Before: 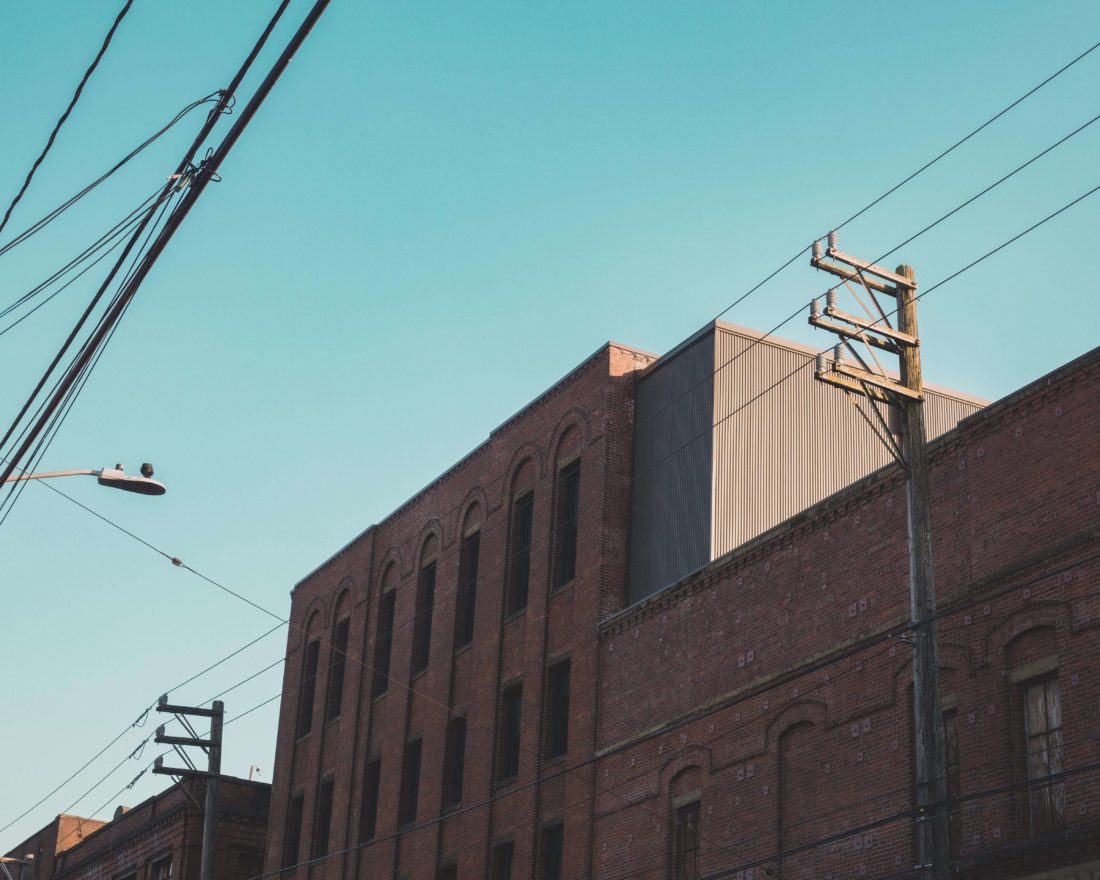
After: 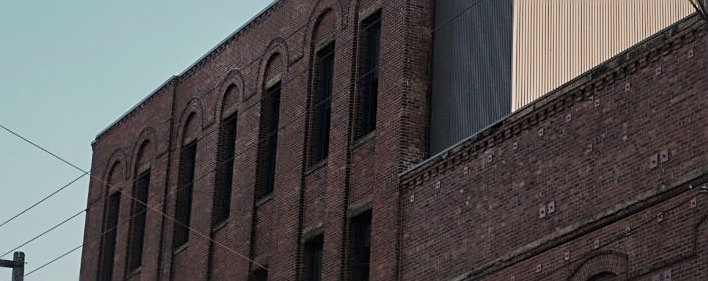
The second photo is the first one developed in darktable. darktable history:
local contrast: mode bilateral grid, contrast 100, coarseness 100, detail 165%, midtone range 0.2
sharpen: on, module defaults
filmic rgb: black relative exposure -7.65 EV, white relative exposure 4.56 EV, hardness 3.61
crop: left 18.091%, top 51.13%, right 17.525%, bottom 16.85%
